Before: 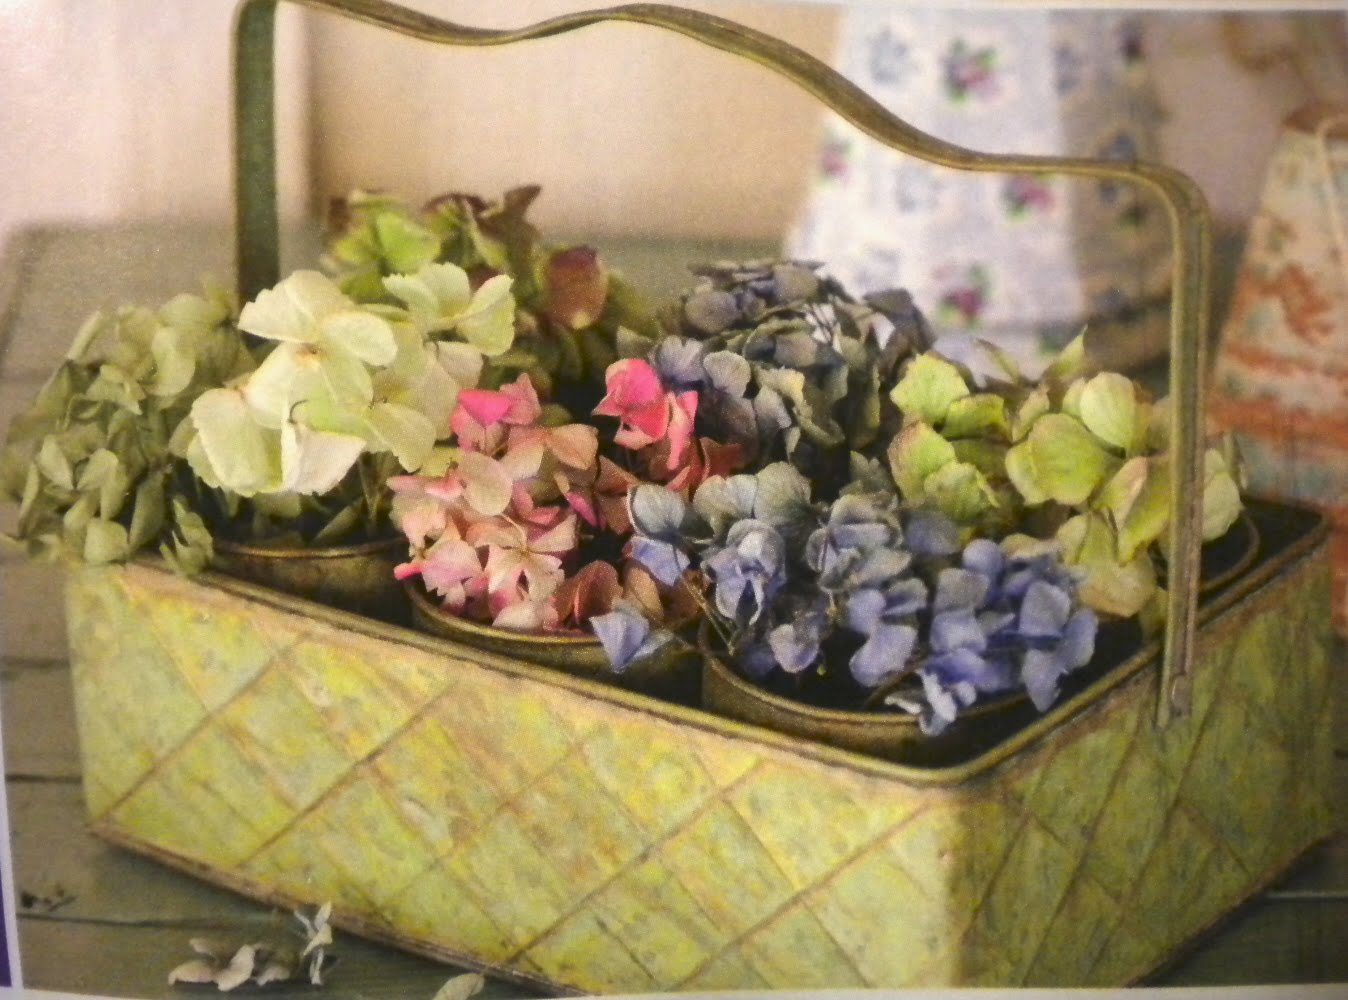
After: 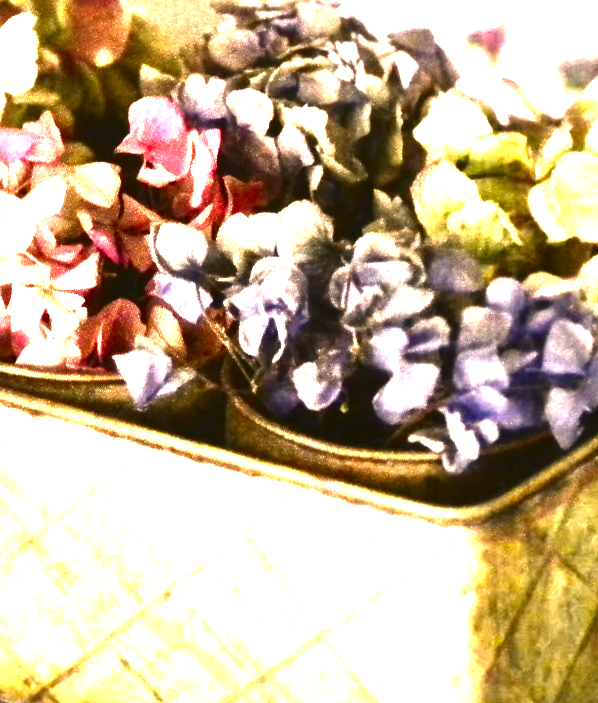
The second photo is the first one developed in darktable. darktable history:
crop: left 35.432%, top 26.233%, right 20.145%, bottom 3.432%
exposure: black level correction 0, exposure 1.9 EV, compensate highlight preservation false
white balance: red 1.127, blue 0.943
contrast brightness saturation: brightness -0.52
